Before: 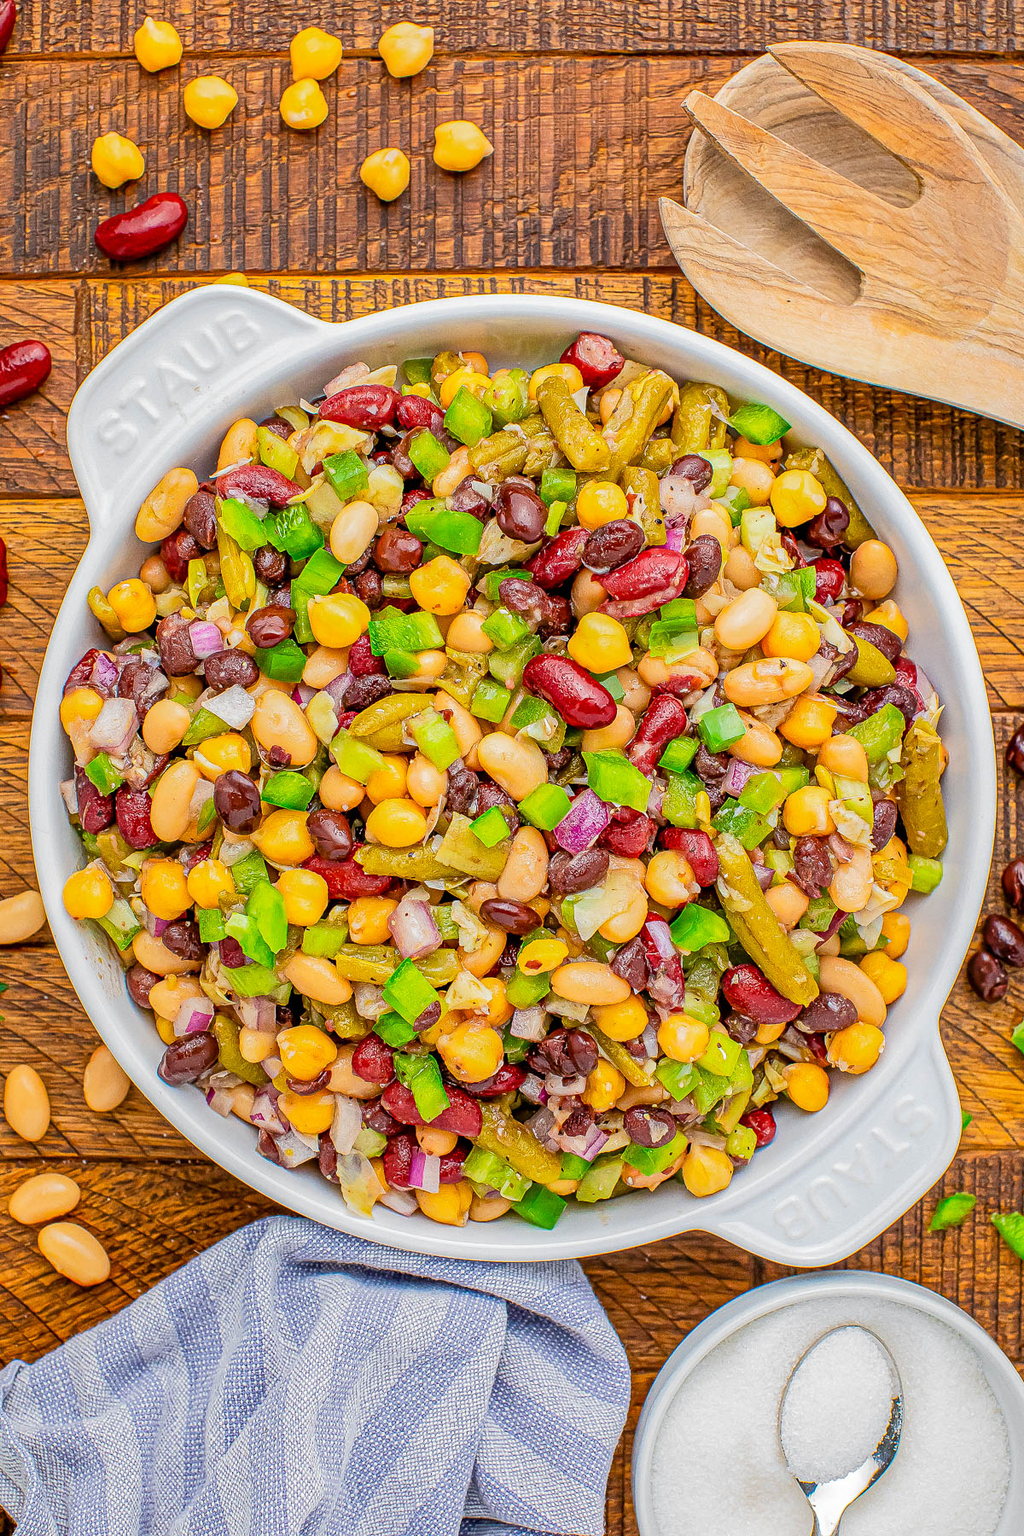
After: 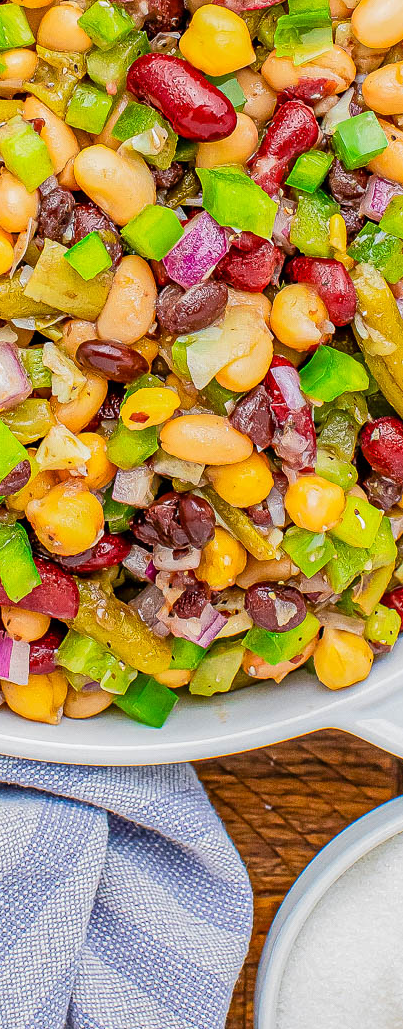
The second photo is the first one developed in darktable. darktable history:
crop: left 40.535%, top 39.657%, right 25.861%, bottom 3.148%
